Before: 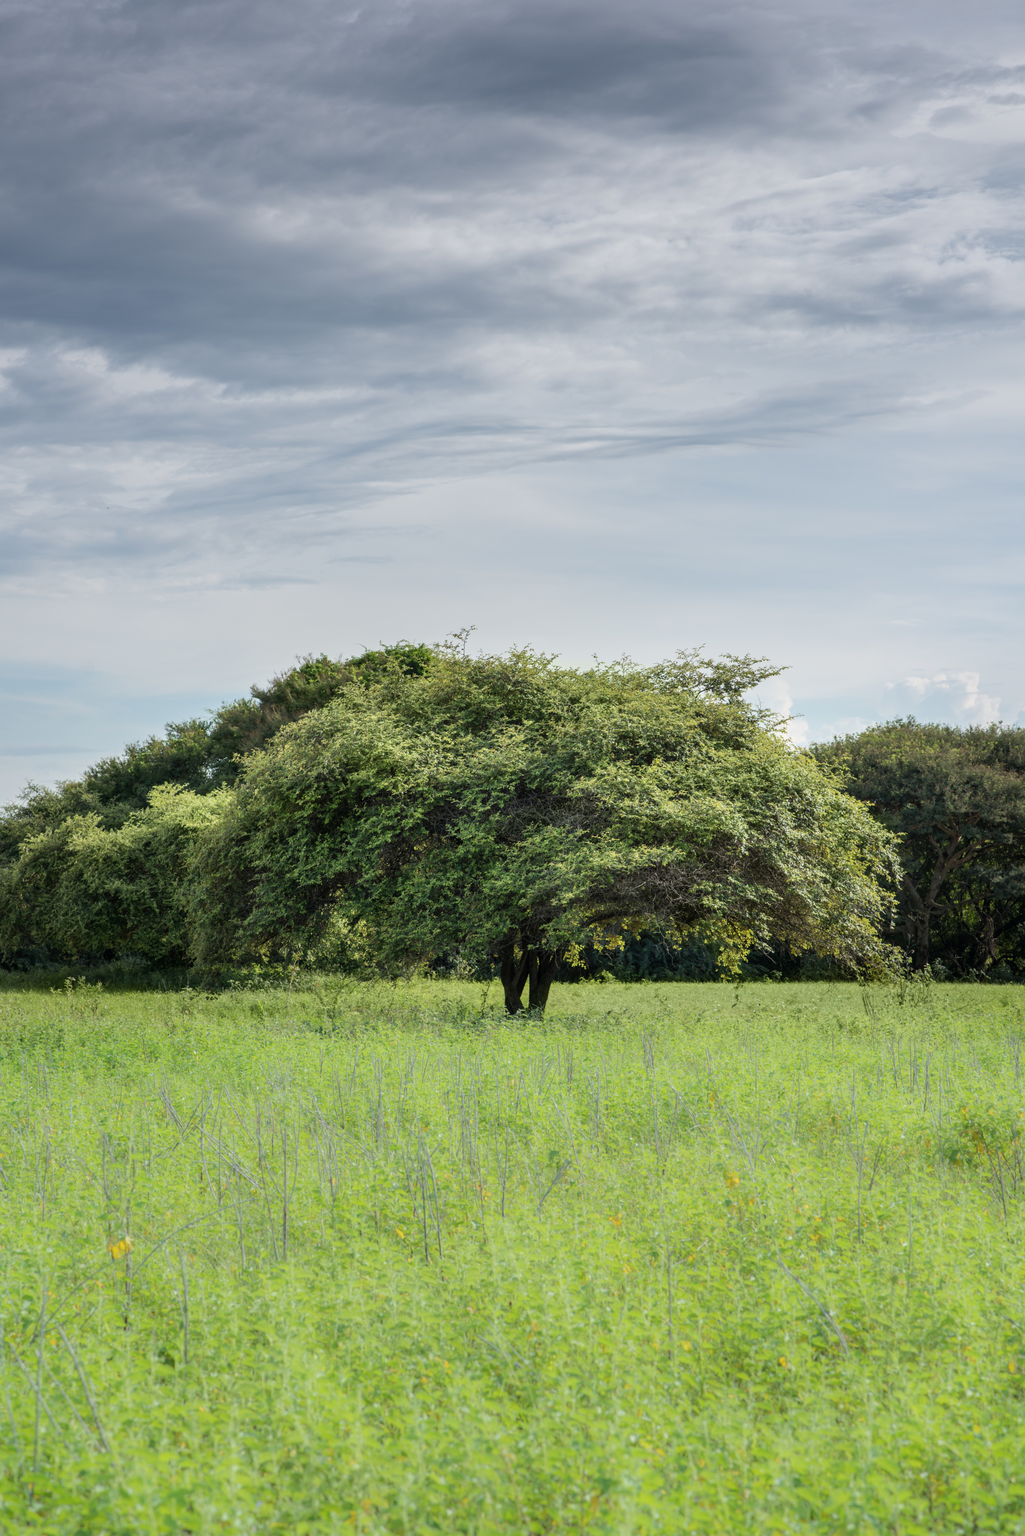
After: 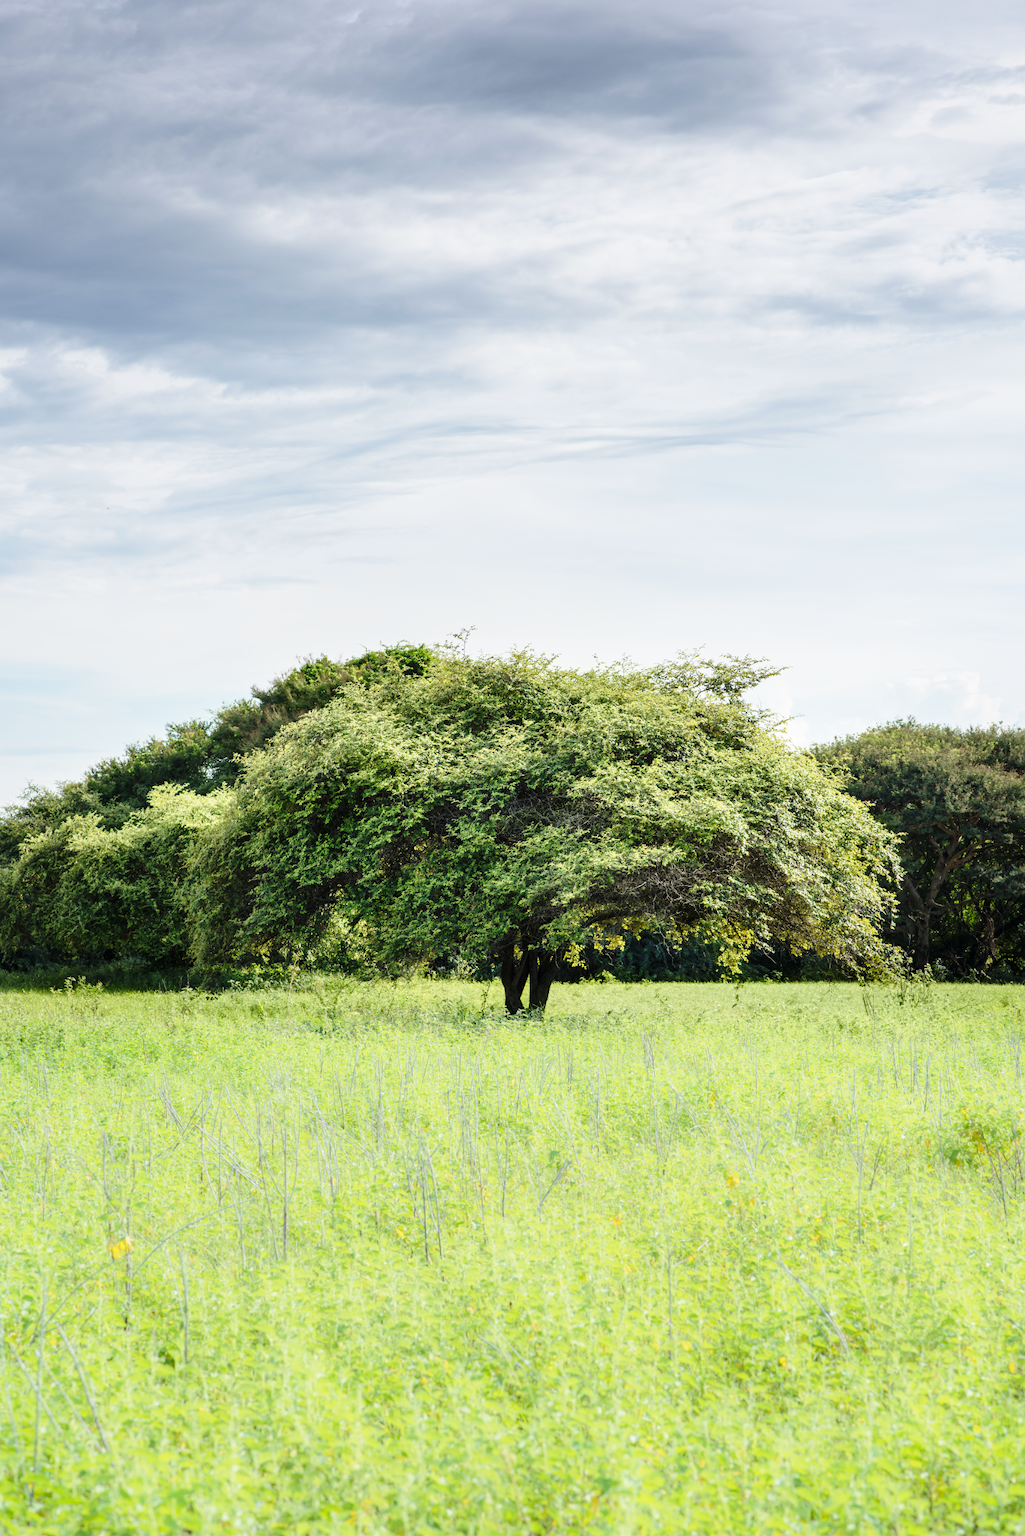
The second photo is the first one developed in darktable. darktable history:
base curve: curves: ch0 [(0, 0) (0.028, 0.03) (0.121, 0.232) (0.46, 0.748) (0.859, 0.968) (1, 1)], preserve colors none
levels: mode automatic, levels [0, 0.618, 1]
